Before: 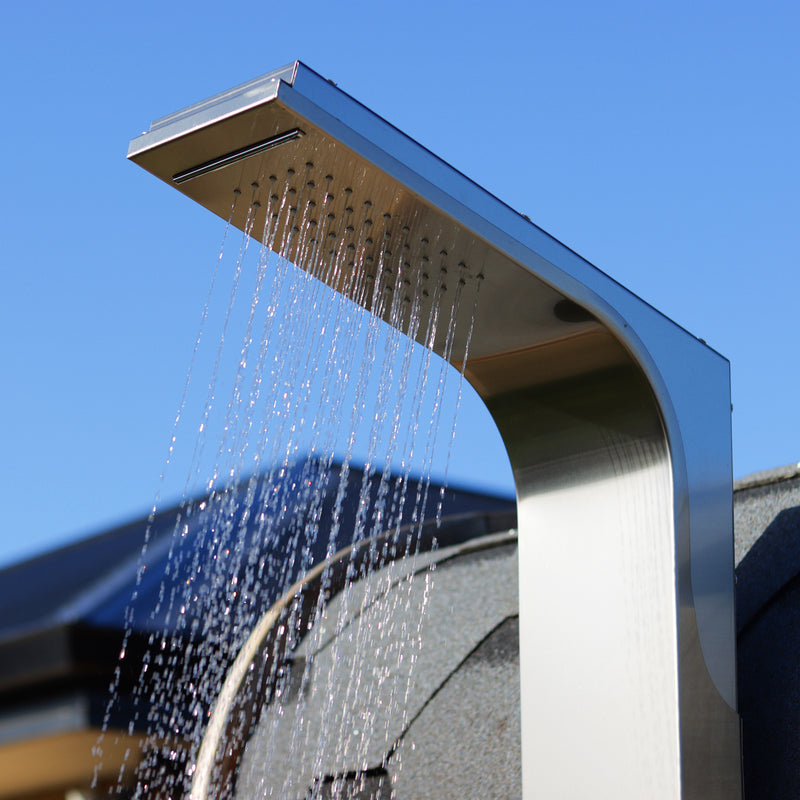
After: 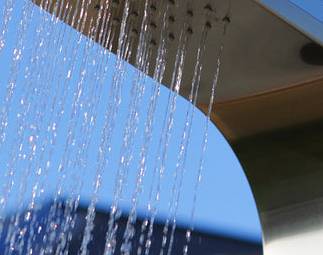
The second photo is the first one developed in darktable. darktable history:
shadows and highlights: shadows 37.27, highlights -28.18, soften with gaussian
crop: left 31.751%, top 32.172%, right 27.8%, bottom 35.83%
